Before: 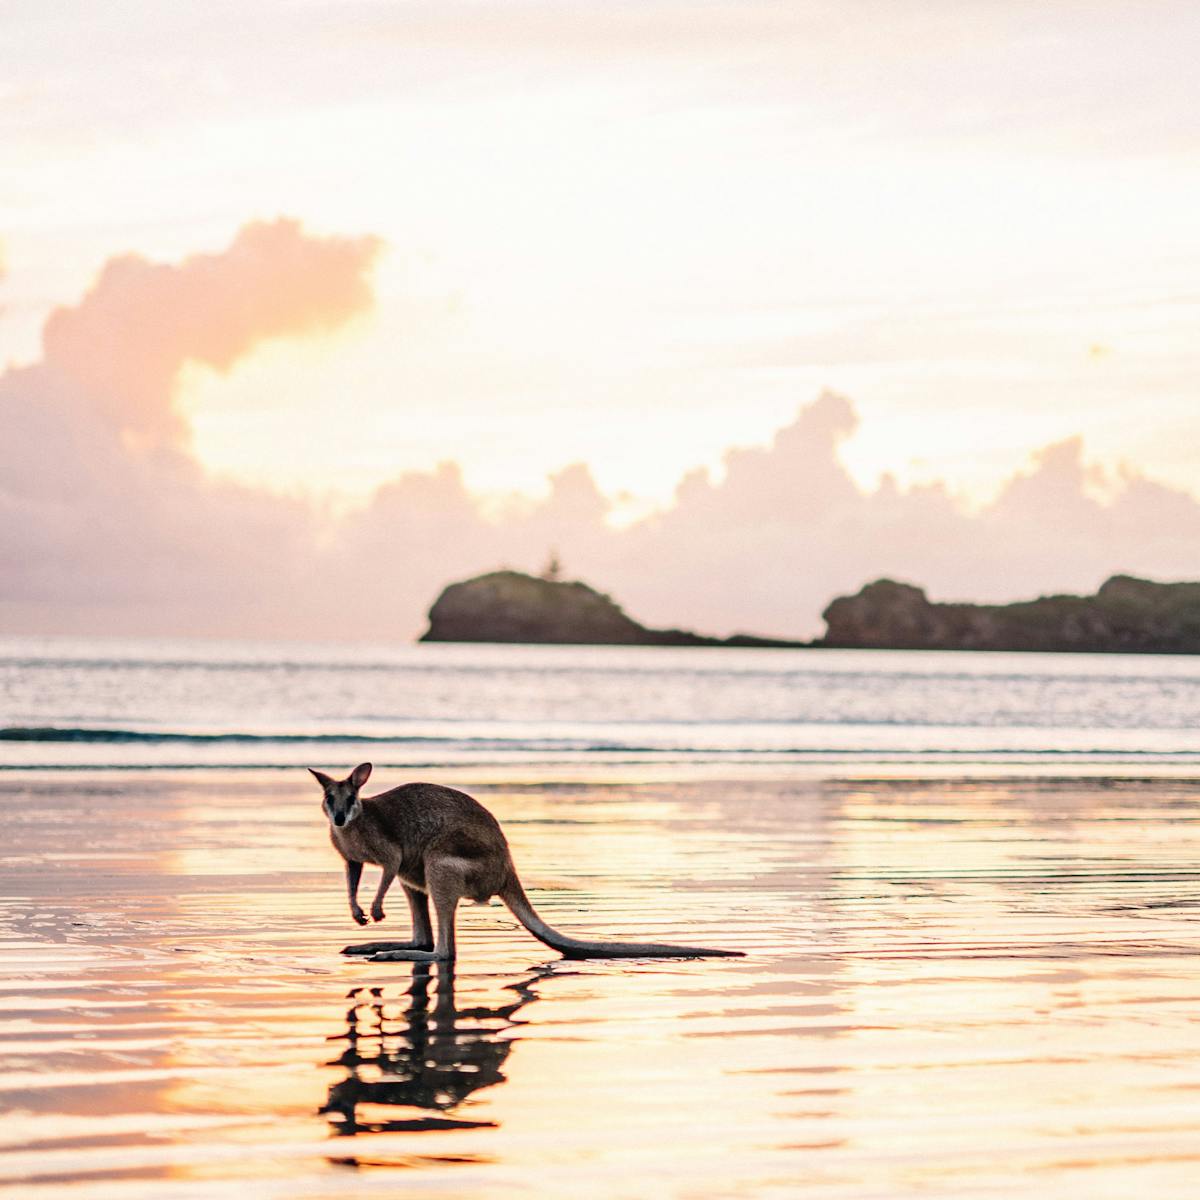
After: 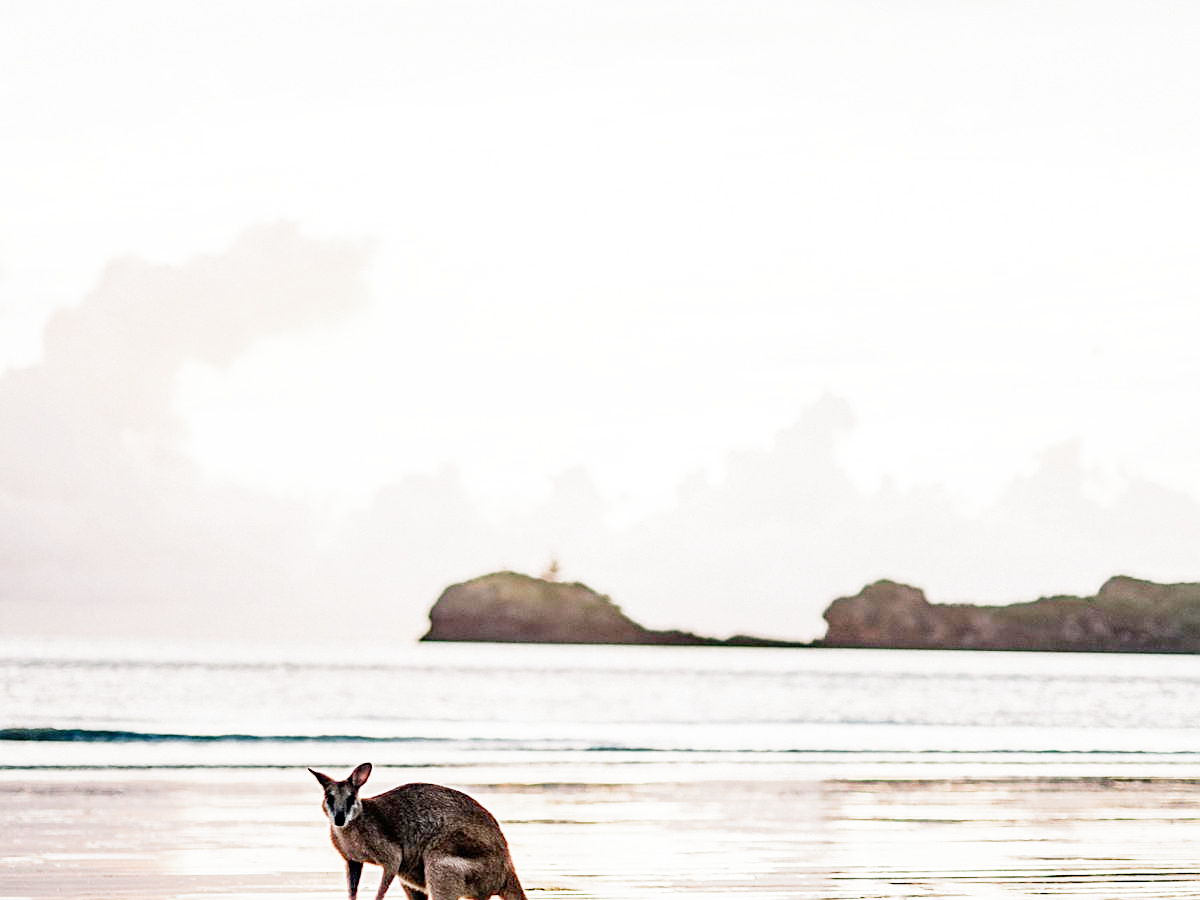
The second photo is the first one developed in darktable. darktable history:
crop: bottom 24.984%
filmic rgb: middle gray luminance 9.07%, black relative exposure -10.61 EV, white relative exposure 3.45 EV, target black luminance 0%, hardness 5.96, latitude 59.52%, contrast 1.089, highlights saturation mix 5.93%, shadows ↔ highlights balance 29.6%, add noise in highlights 0.002, preserve chrominance no, color science v3 (2019), use custom middle-gray values true, contrast in highlights soft
sharpen: on, module defaults
